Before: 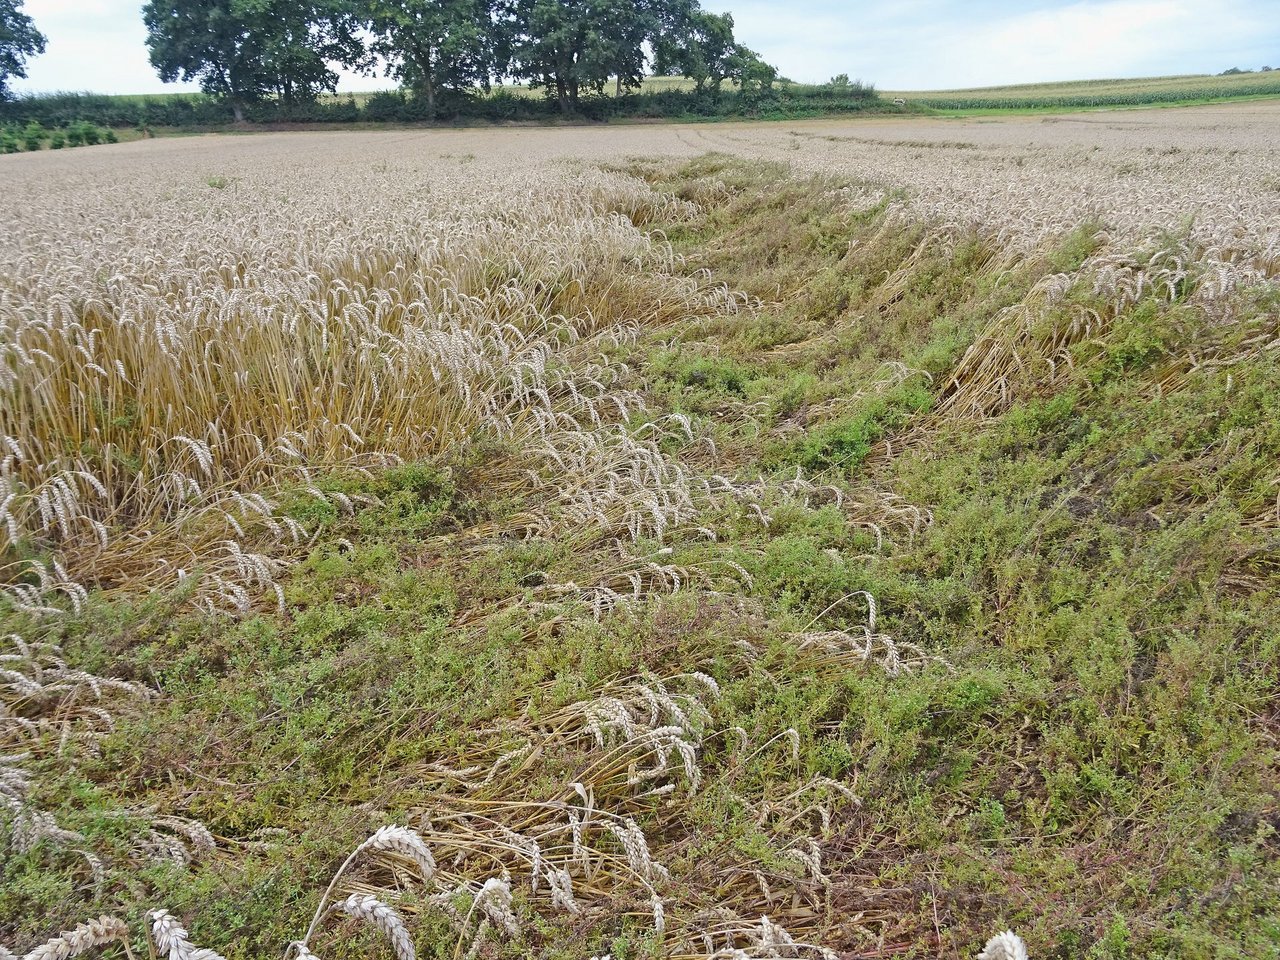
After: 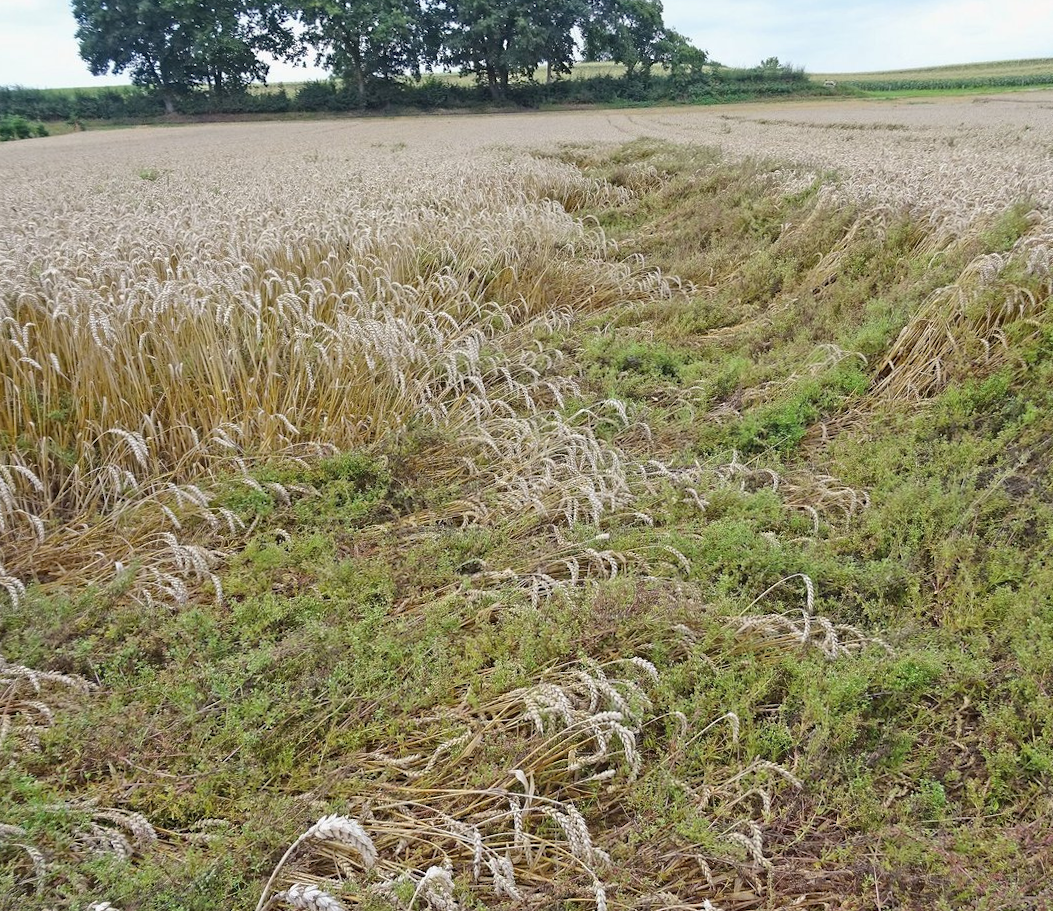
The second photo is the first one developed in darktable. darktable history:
crop and rotate: angle 0.825°, left 4.218%, top 0.609%, right 11.871%, bottom 2.665%
